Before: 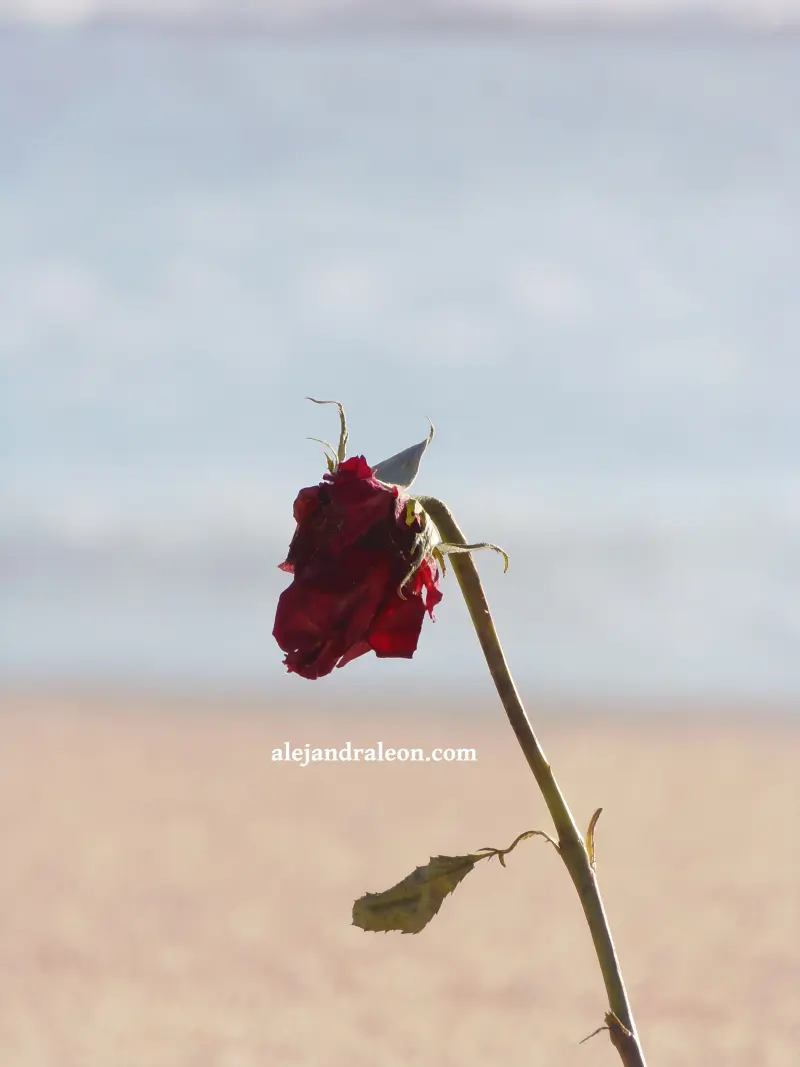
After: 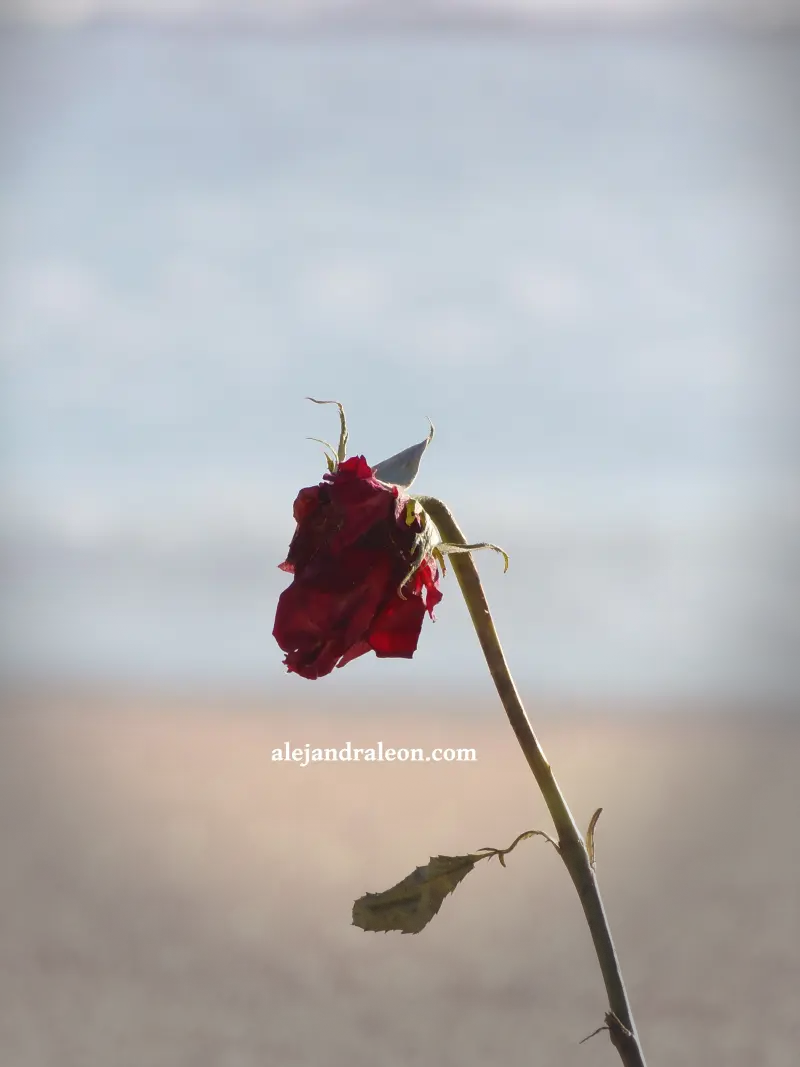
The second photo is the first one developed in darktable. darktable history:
vignetting: brightness -0.513, saturation -0.522, center (-0.058, -0.352), automatic ratio true, dithering 8-bit output
